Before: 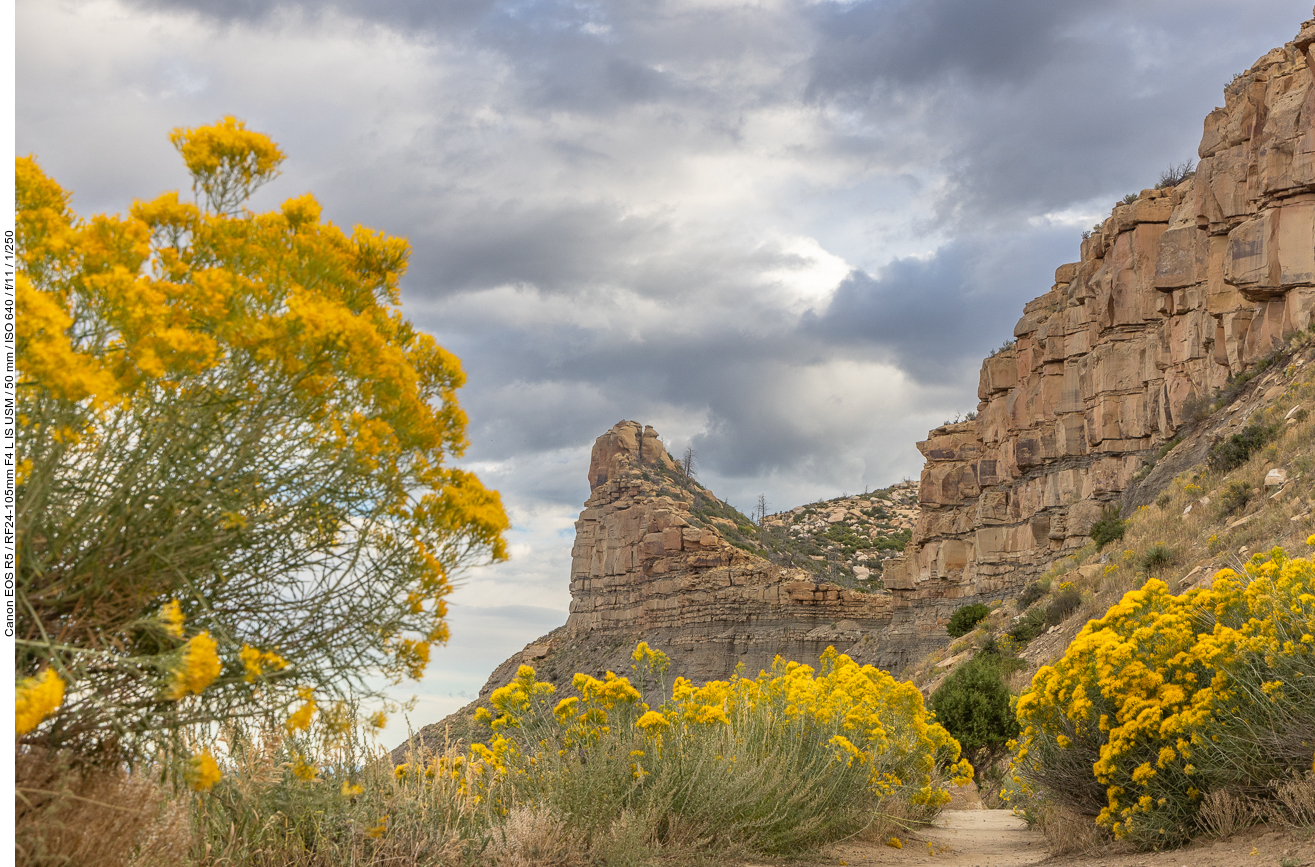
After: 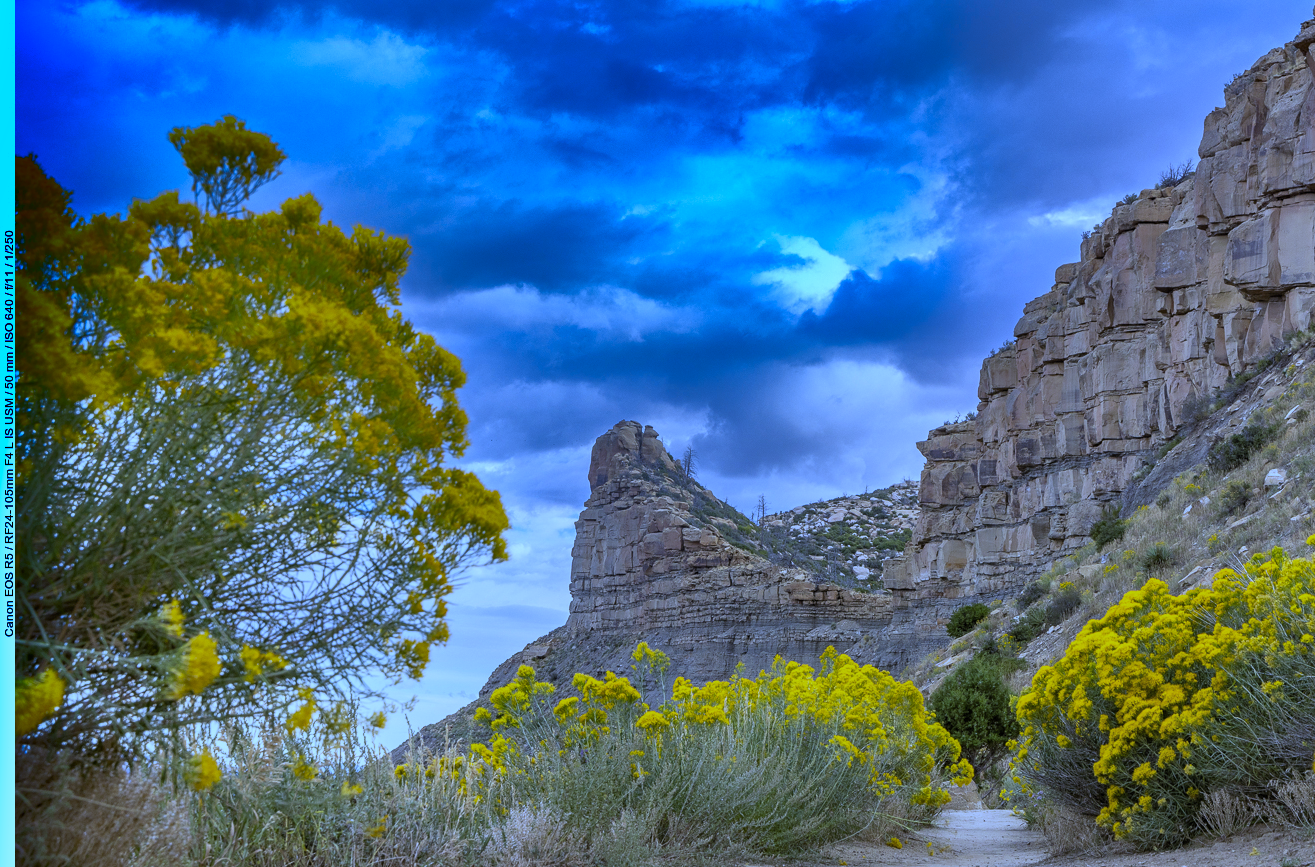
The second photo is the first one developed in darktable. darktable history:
shadows and highlights: radius 123.98, shadows 100, white point adjustment -3, highlights -100, highlights color adjustment 89.84%, soften with gaussian
levels: mode automatic, black 0.023%, white 99.97%, levels [0.062, 0.494, 0.925]
white balance: red 0.766, blue 1.537
